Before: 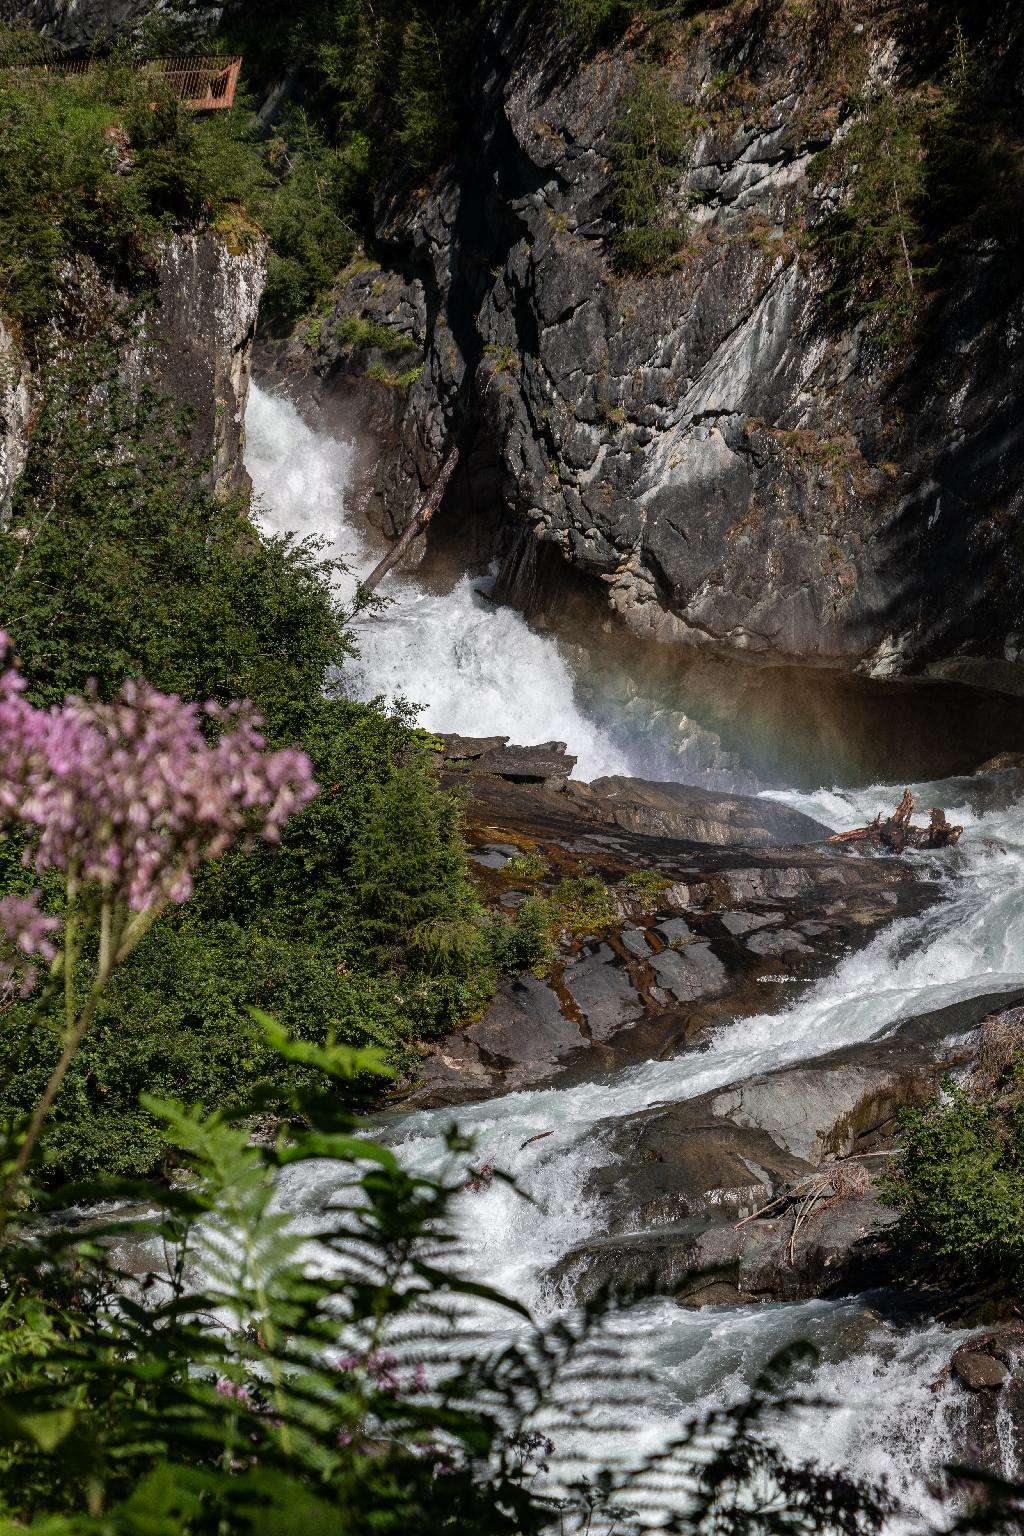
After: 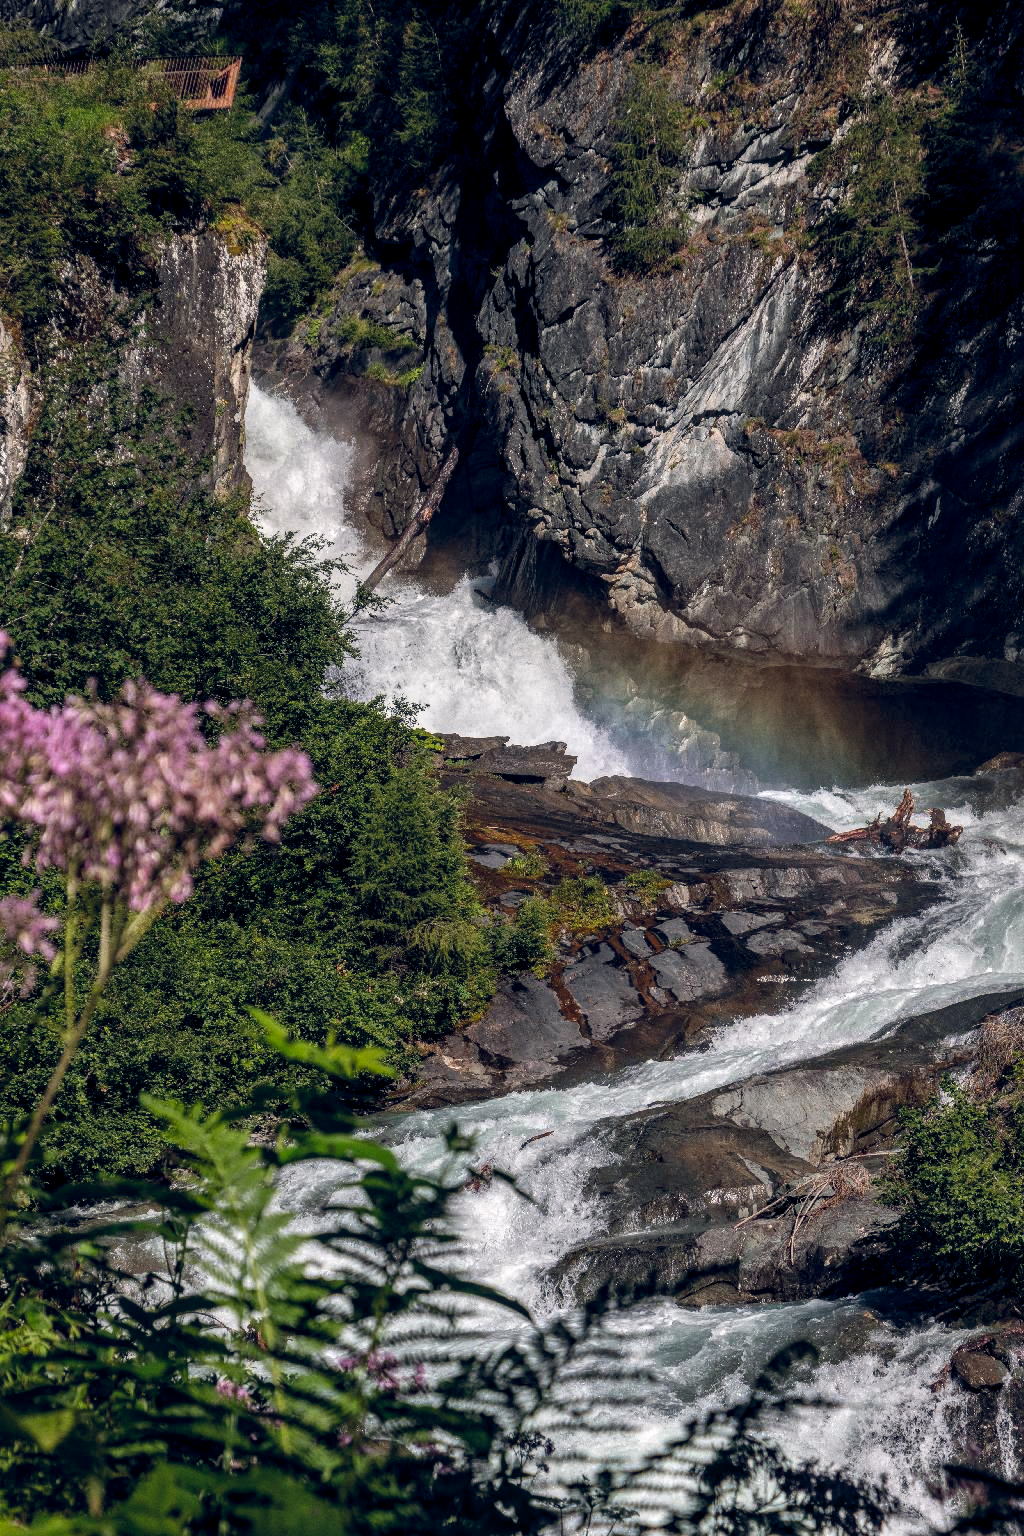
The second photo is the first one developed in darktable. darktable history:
local contrast: on, module defaults
color balance rgb: shadows lift › hue 87.51°, highlights gain › chroma 0.68%, highlights gain › hue 55.1°, global offset › chroma 0.13%, global offset › hue 253.66°, linear chroma grading › global chroma 0.5%, perceptual saturation grading › global saturation 16.38%
